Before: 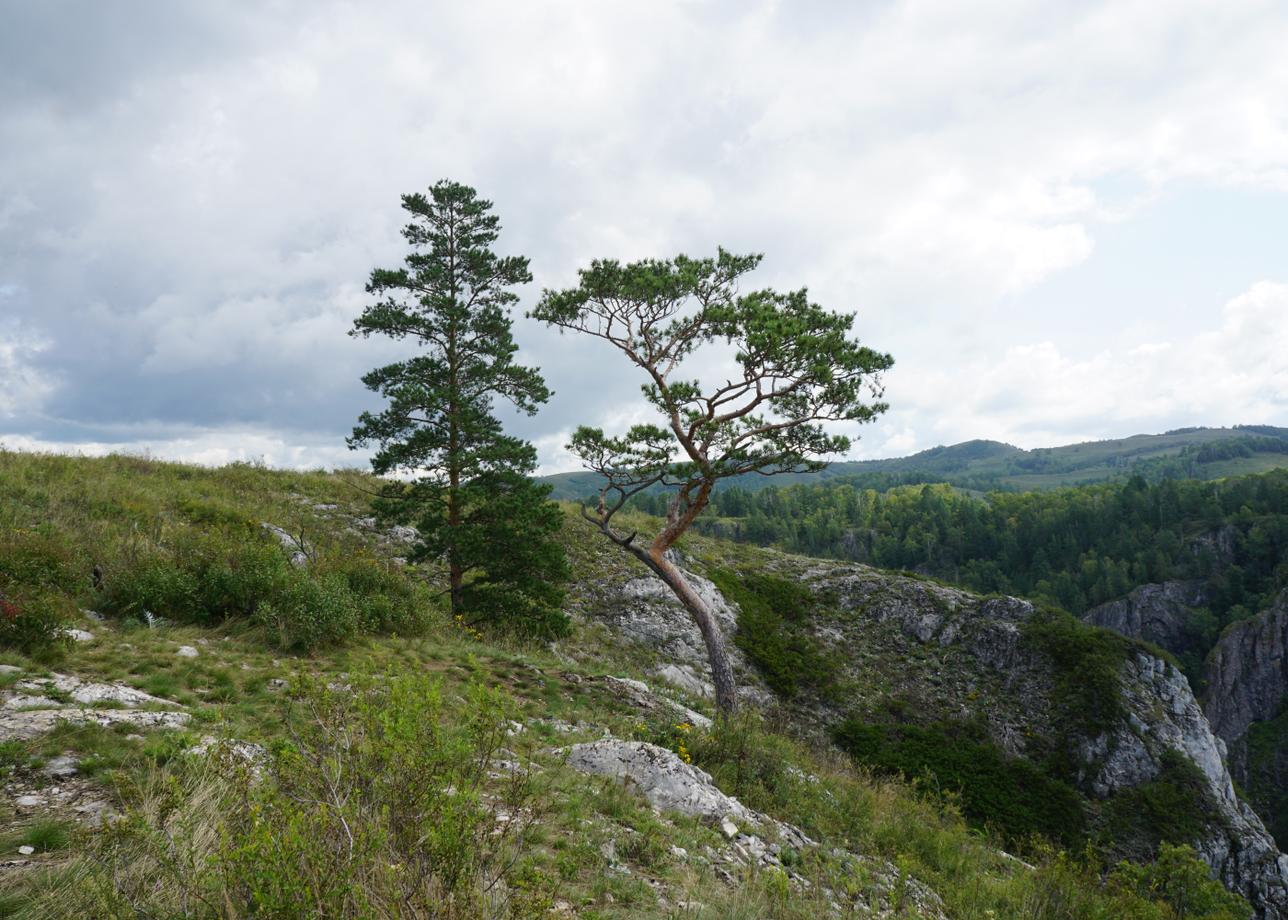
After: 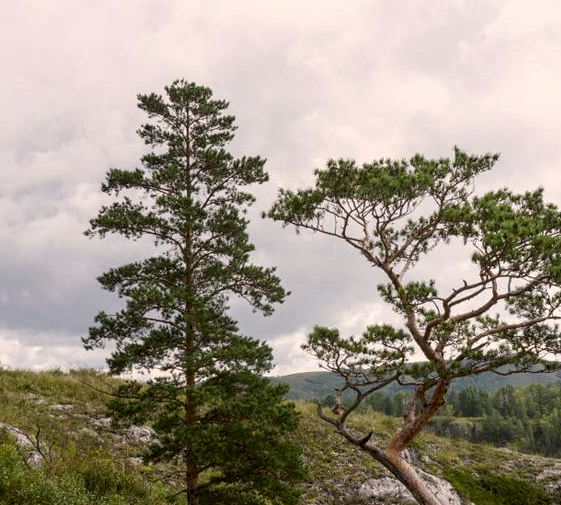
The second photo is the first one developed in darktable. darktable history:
local contrast: on, module defaults
crop: left 20.505%, top 10.872%, right 35.896%, bottom 34.208%
exposure: black level correction 0.004, exposure 0.015 EV, compensate exposure bias true, compensate highlight preservation false
color correction: highlights a* 6.7, highlights b* 8.41, shadows a* 5.64, shadows b* 7.1, saturation 0.891
